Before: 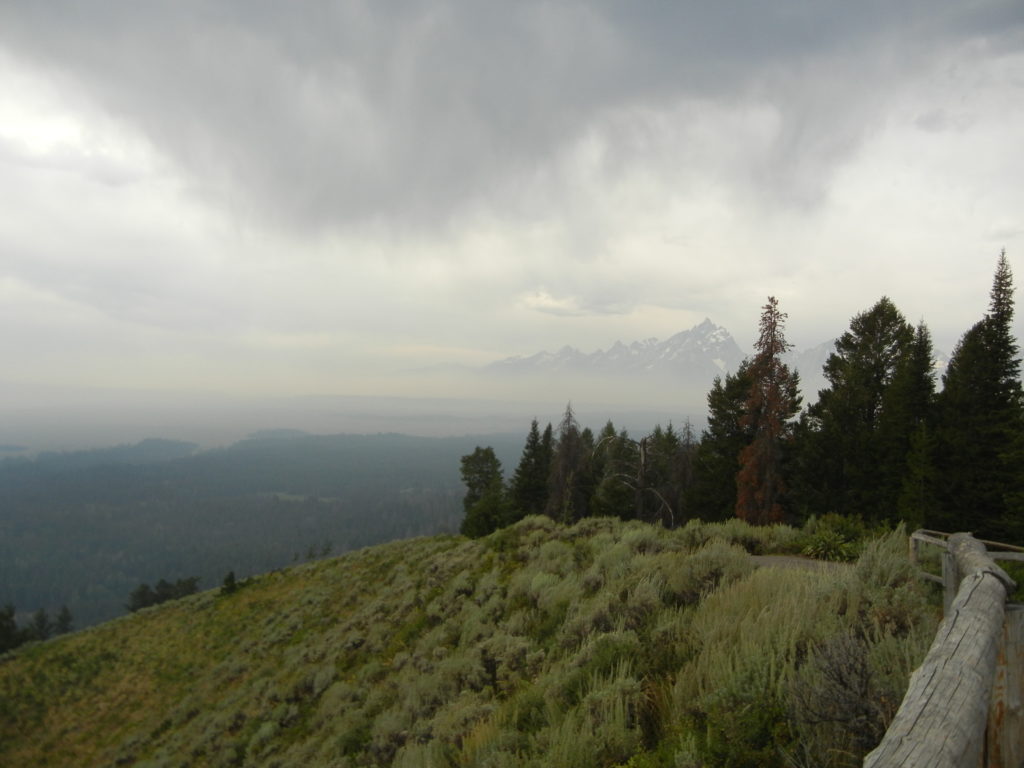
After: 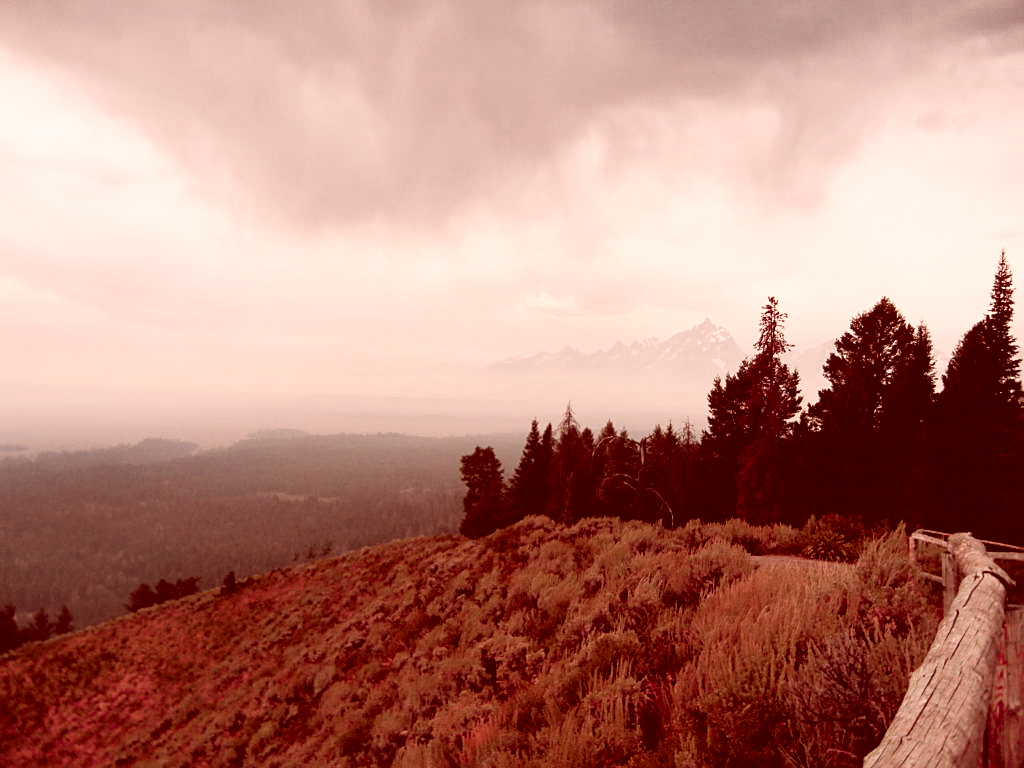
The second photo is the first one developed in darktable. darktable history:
sharpen: on, module defaults
color correction: highlights a* 9.3, highlights b* 9.04, shadows a* 39.7, shadows b* 39.31, saturation 0.822
color zones: curves: ch0 [(0.006, 0.385) (0.143, 0.563) (0.243, 0.321) (0.352, 0.464) (0.516, 0.456) (0.625, 0.5) (0.75, 0.5) (0.875, 0.5)]; ch1 [(0, 0.5) (0.134, 0.504) (0.246, 0.463) (0.421, 0.515) (0.5, 0.56) (0.625, 0.5) (0.75, 0.5) (0.875, 0.5)]; ch2 [(0, 0.5) (0.131, 0.426) (0.307, 0.289) (0.38, 0.188) (0.513, 0.216) (0.625, 0.548) (0.75, 0.468) (0.838, 0.396) (0.971, 0.311)]
shadows and highlights: low approximation 0.01, soften with gaussian
exposure: black level correction 0, exposure -0.699 EV, compensate highlight preservation false
base curve: curves: ch0 [(0, 0) (0.007, 0.004) (0.027, 0.03) (0.046, 0.07) (0.207, 0.54) (0.442, 0.872) (0.673, 0.972) (1, 1)], preserve colors none
